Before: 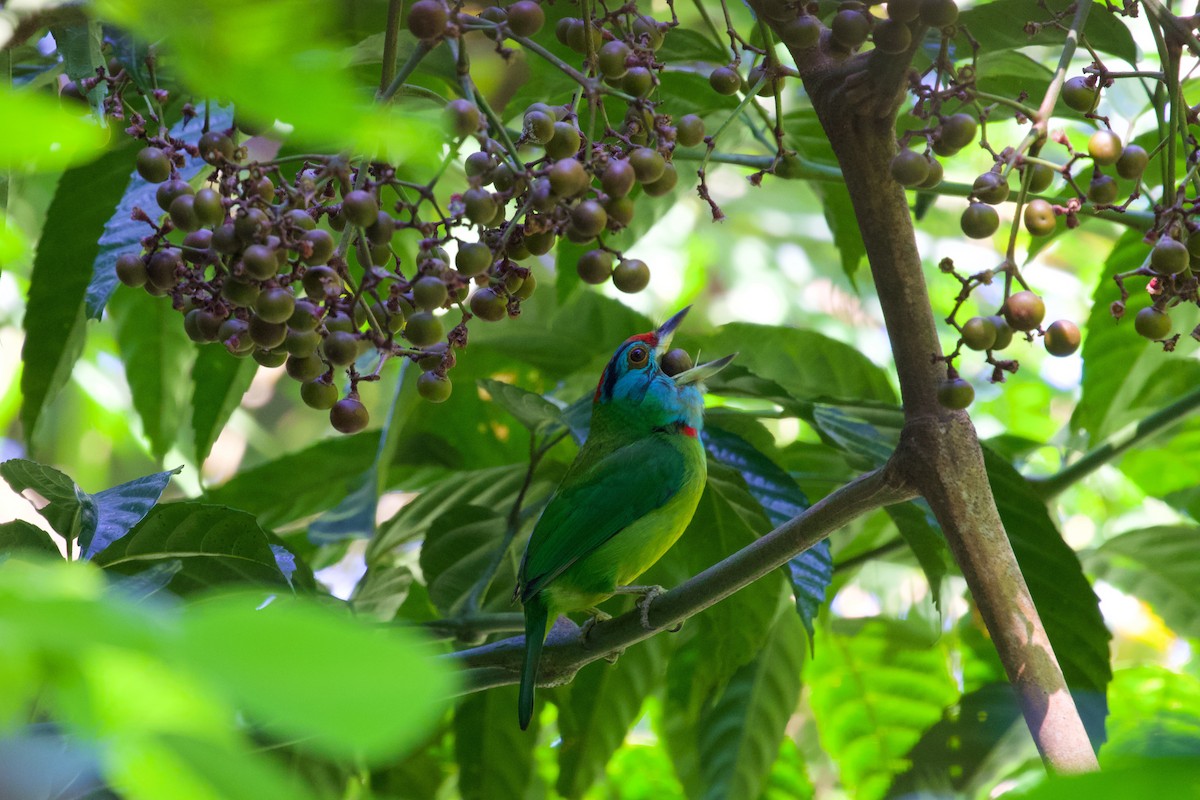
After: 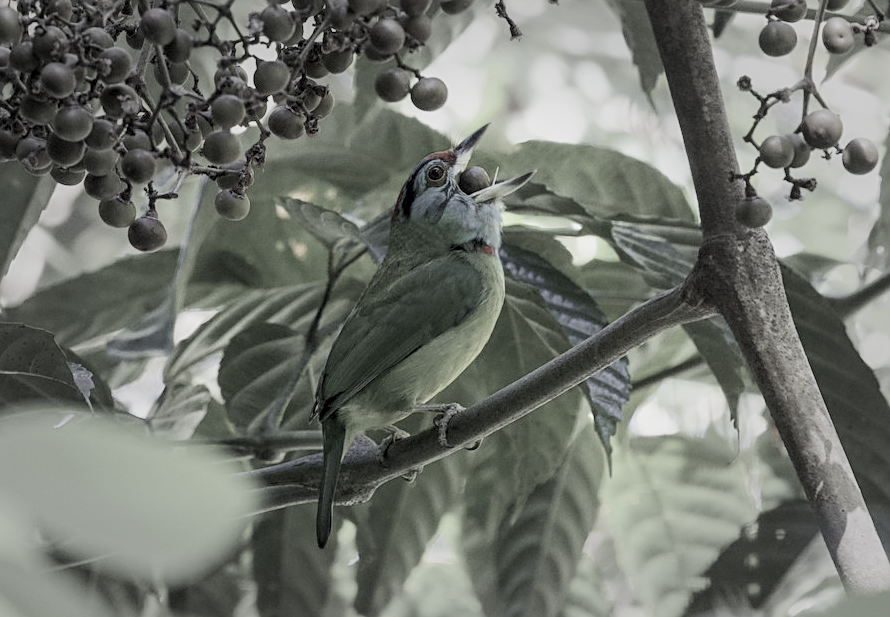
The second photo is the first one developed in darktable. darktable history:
exposure: exposure 1 EV, compensate highlight preservation false
sharpen: amount 0.49
crop: left 16.844%, top 22.758%, right 8.934%
local contrast: on, module defaults
tone equalizer: -8 EV 0.285 EV, -7 EV 0.455 EV, -6 EV 0.442 EV, -5 EV 0.244 EV, -3 EV -0.276 EV, -2 EV -0.445 EV, -1 EV -0.424 EV, +0 EV -0.277 EV, smoothing 1
color correction: highlights b* 0.024, saturation 0.169
filmic rgb: black relative exposure -7.65 EV, white relative exposure 4.56 EV, threshold 5.98 EV, hardness 3.61, enable highlight reconstruction true
vignetting: fall-off start 48.86%, brightness -0.295, automatic ratio true, width/height ratio 1.294
